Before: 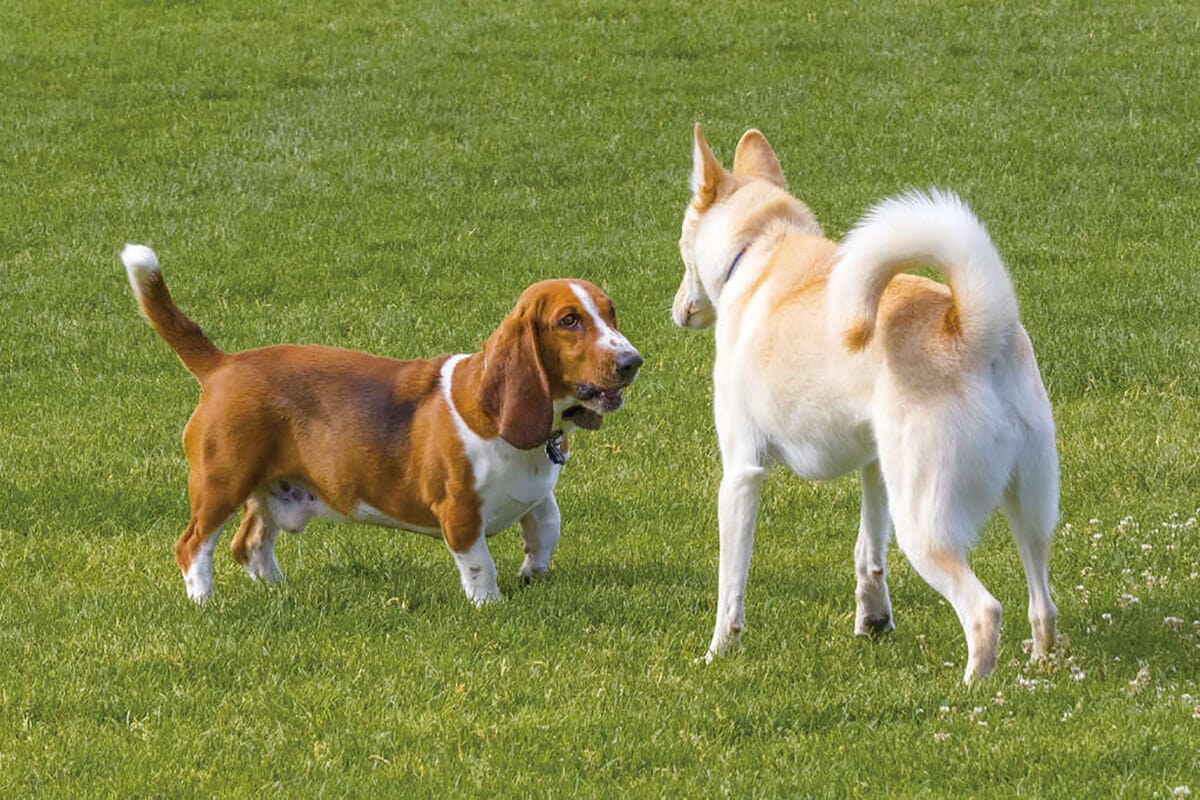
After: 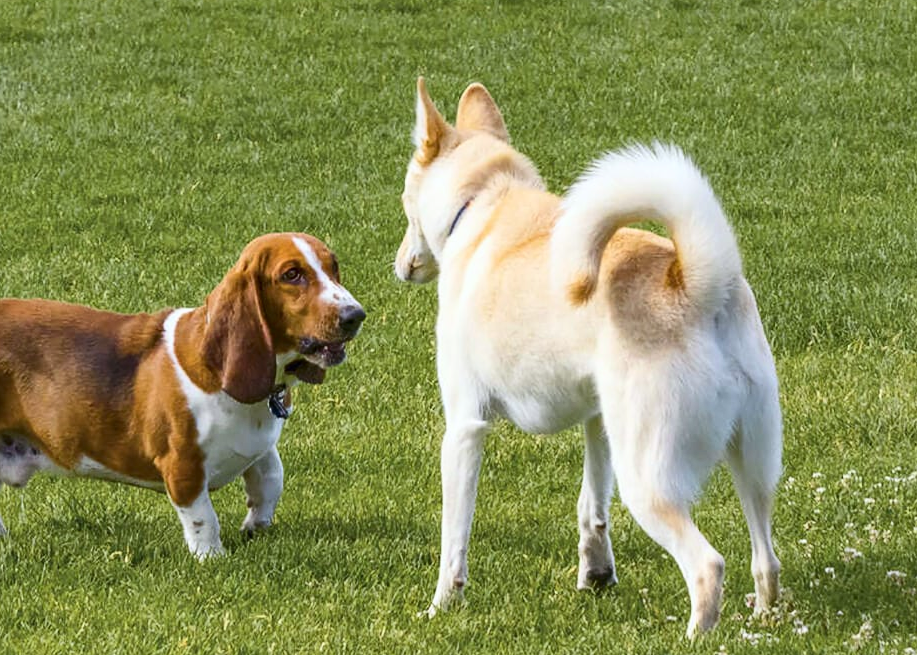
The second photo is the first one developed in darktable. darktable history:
crop: left 23.095%, top 5.827%, bottom 11.854%
shadows and highlights: shadows 35, highlights -35, soften with gaussian
contrast brightness saturation: contrast 0.22
white balance: red 0.978, blue 0.999
